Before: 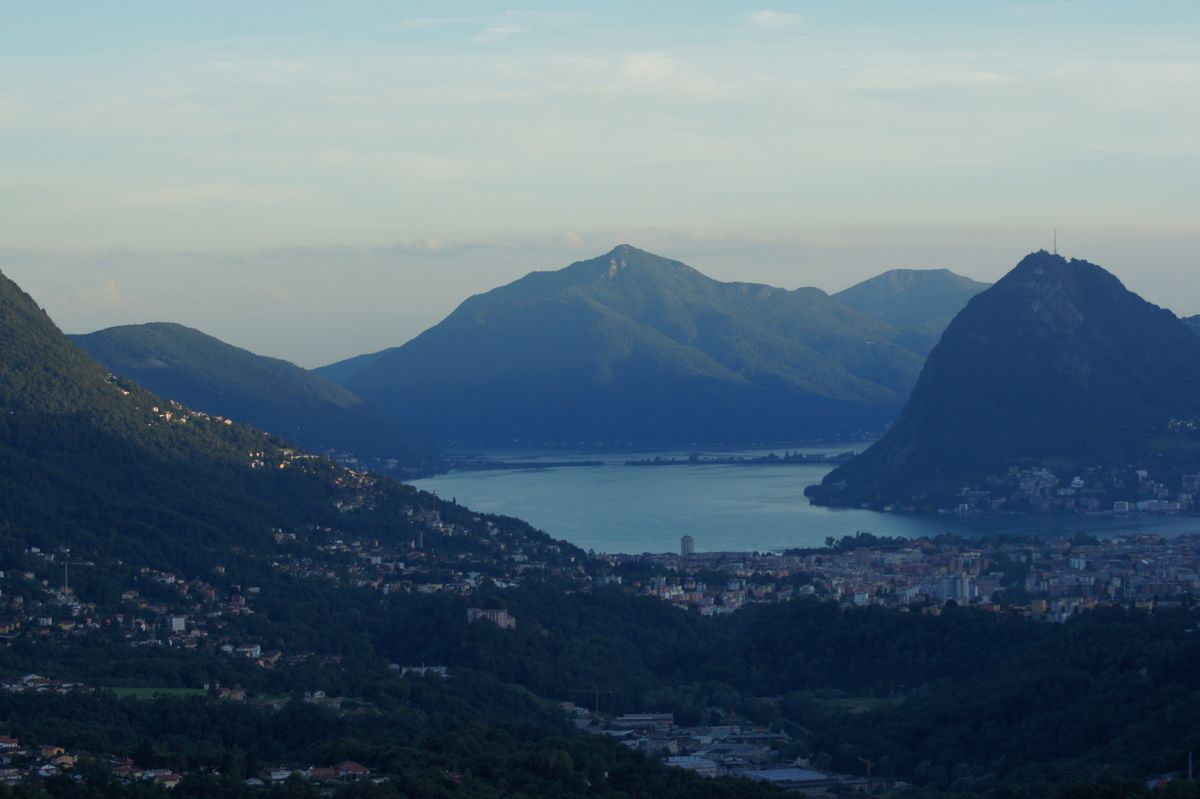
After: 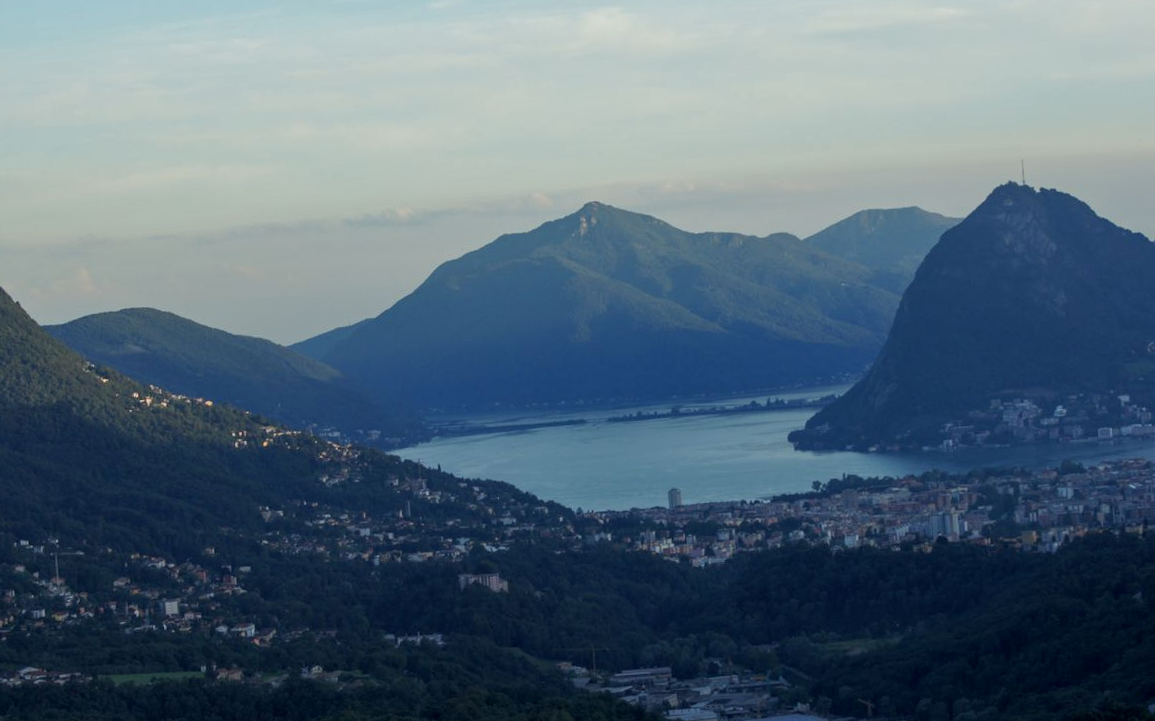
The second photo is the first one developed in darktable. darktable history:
crop: top 1.049%, right 0.001%
local contrast: highlights 0%, shadows 0%, detail 133%
rotate and perspective: rotation -3.52°, crop left 0.036, crop right 0.964, crop top 0.081, crop bottom 0.919
